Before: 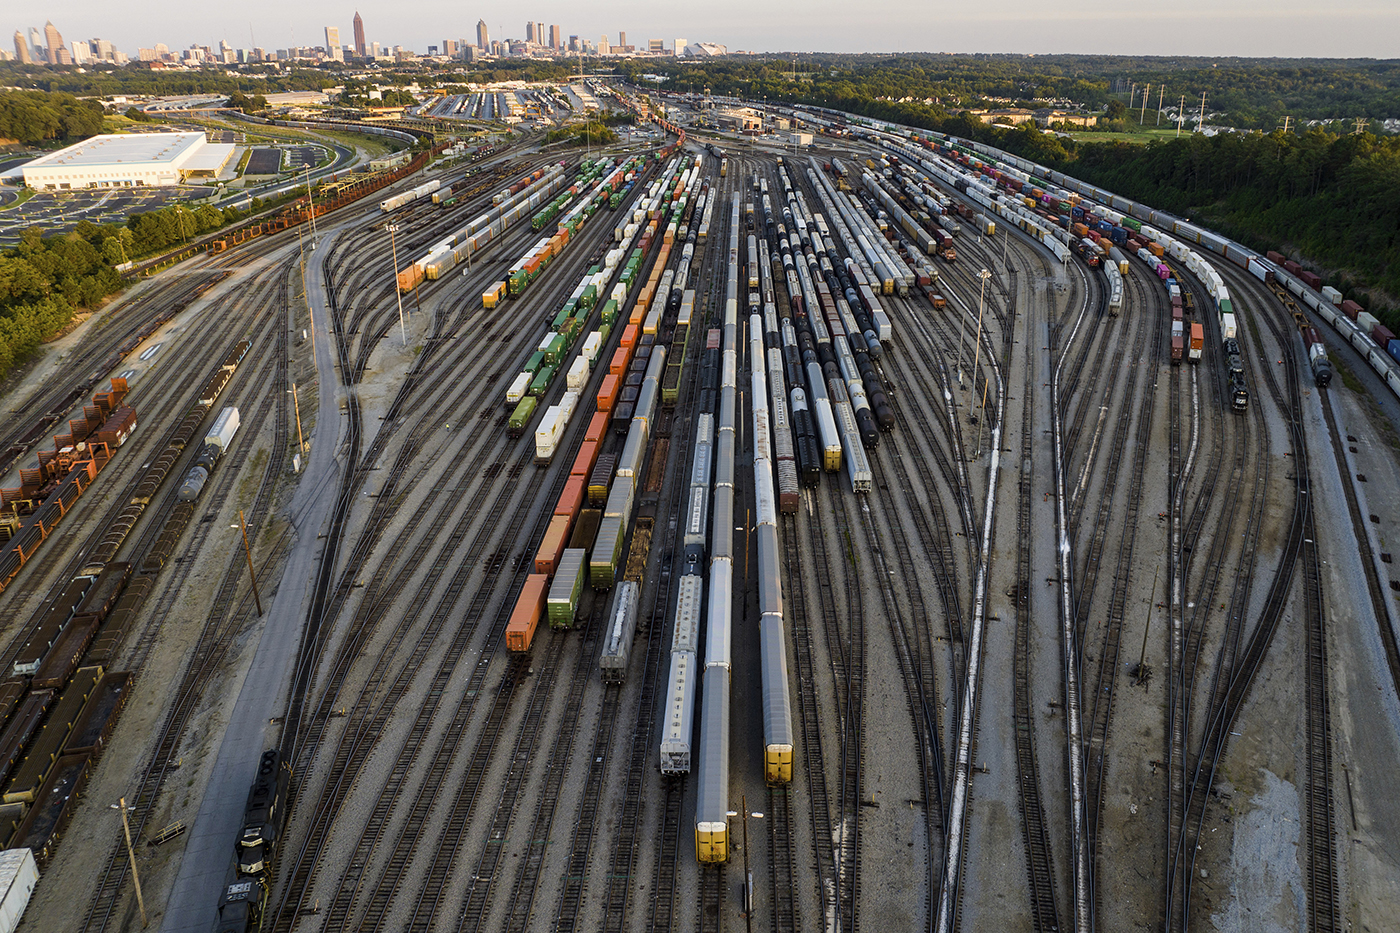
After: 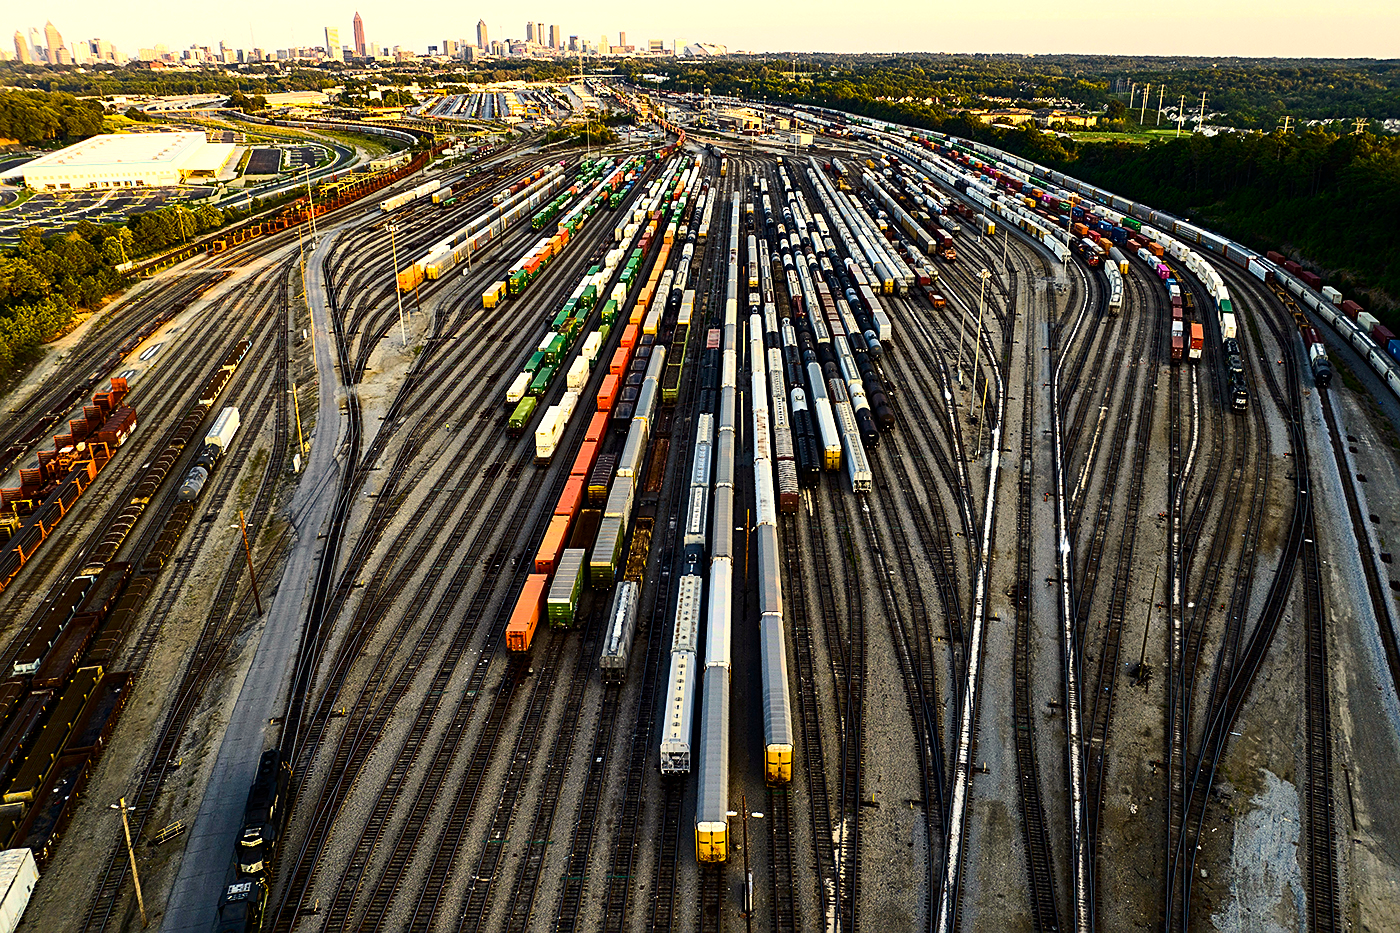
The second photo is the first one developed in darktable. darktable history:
color correction: highlights a* 1.46, highlights b* 17.59
tone equalizer: -8 EV -0.786 EV, -7 EV -0.735 EV, -6 EV -0.588 EV, -5 EV -0.423 EV, -3 EV 0.379 EV, -2 EV 0.6 EV, -1 EV 0.683 EV, +0 EV 0.727 EV, edges refinement/feathering 500, mask exposure compensation -1.57 EV, preserve details no
sharpen: amount 0.492
contrast brightness saturation: contrast 0.18, saturation 0.301
